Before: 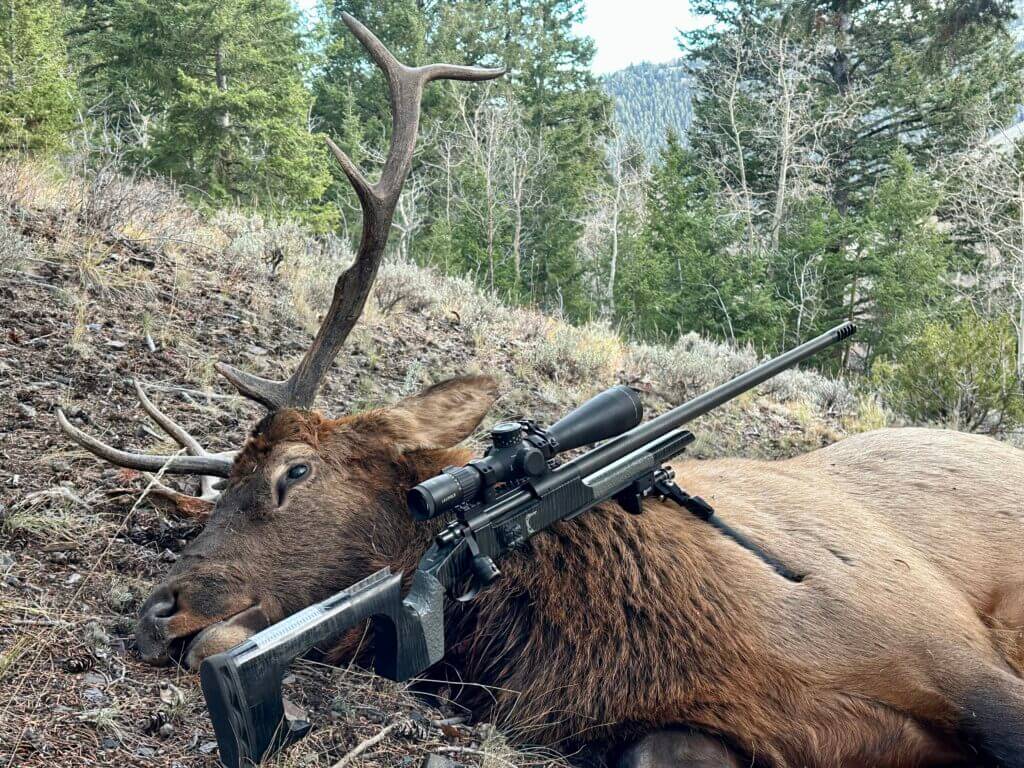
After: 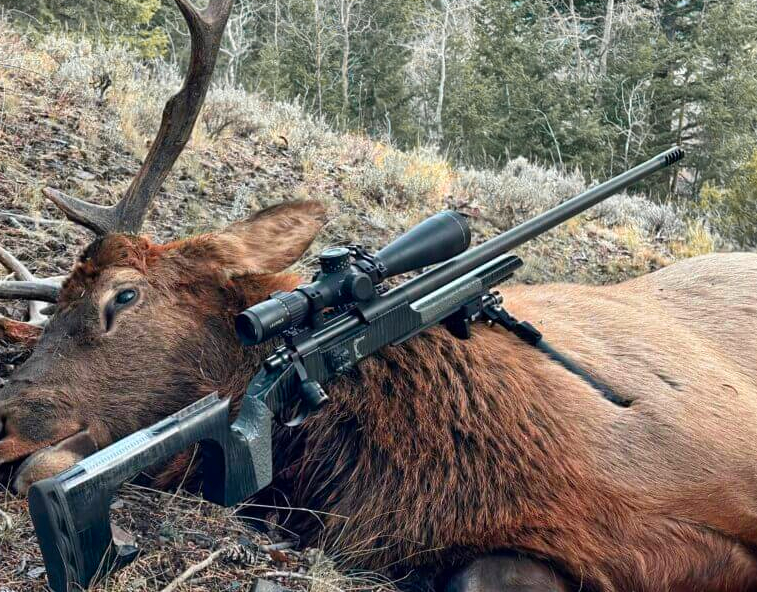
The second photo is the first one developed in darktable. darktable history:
crop: left 16.871%, top 22.857%, right 9.116%
sharpen: radius 2.883, amount 0.868, threshold 47.523
color zones: curves: ch1 [(0.263, 0.53) (0.376, 0.287) (0.487, 0.512) (0.748, 0.547) (1, 0.513)]; ch2 [(0.262, 0.45) (0.751, 0.477)], mix 31.98%
